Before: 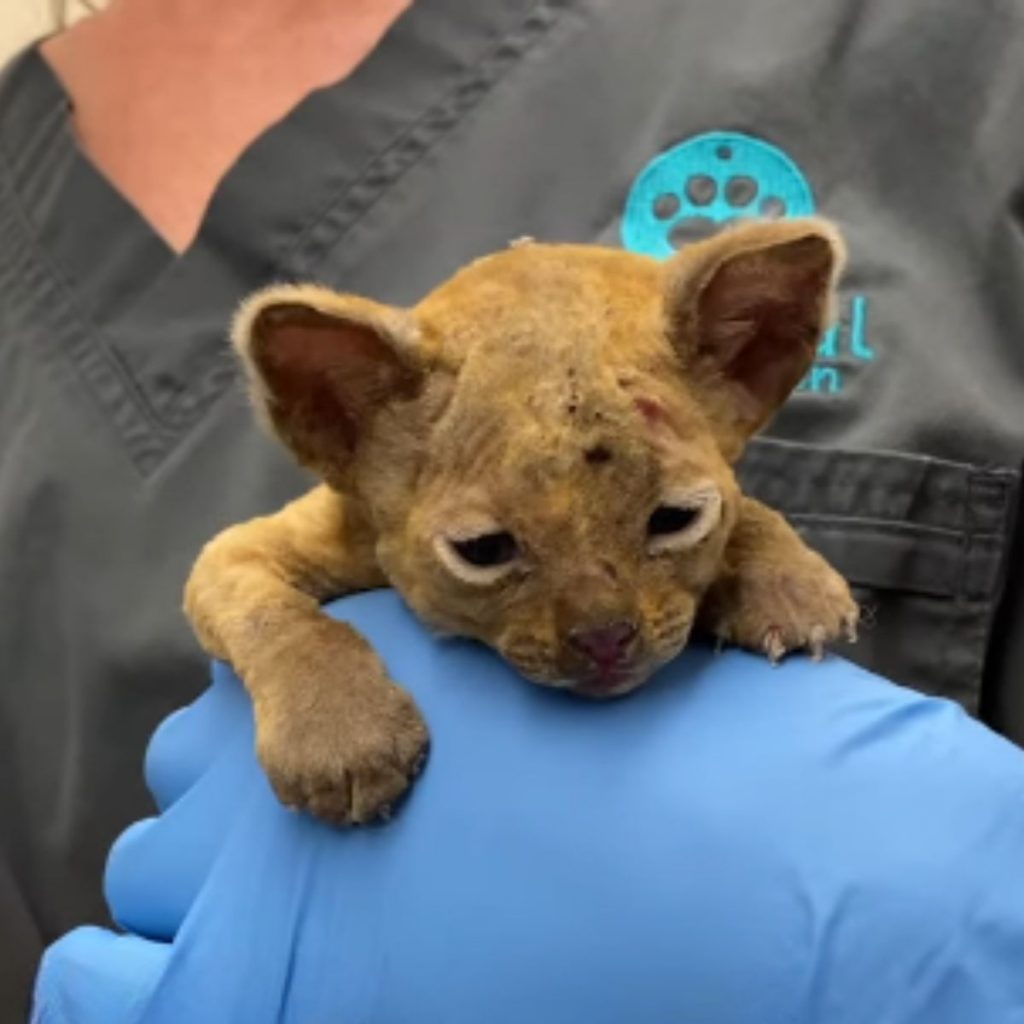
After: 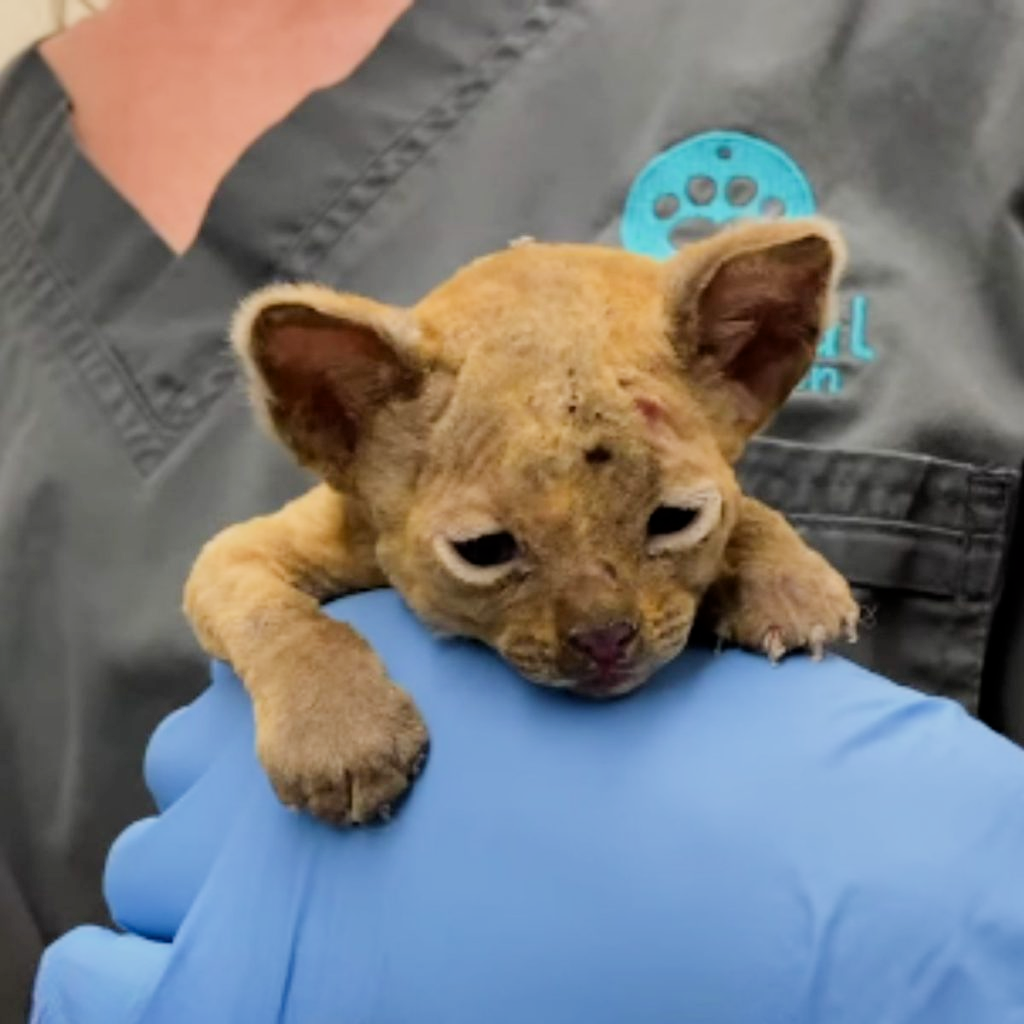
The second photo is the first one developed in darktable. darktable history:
exposure: black level correction 0.001, exposure 0.498 EV, compensate exposure bias true, compensate highlight preservation false
filmic rgb: black relative exposure -8.37 EV, white relative exposure 4.68 EV, threshold -0.329 EV, transition 3.19 EV, structure ↔ texture 99.12%, hardness 3.8, enable highlight reconstruction true
